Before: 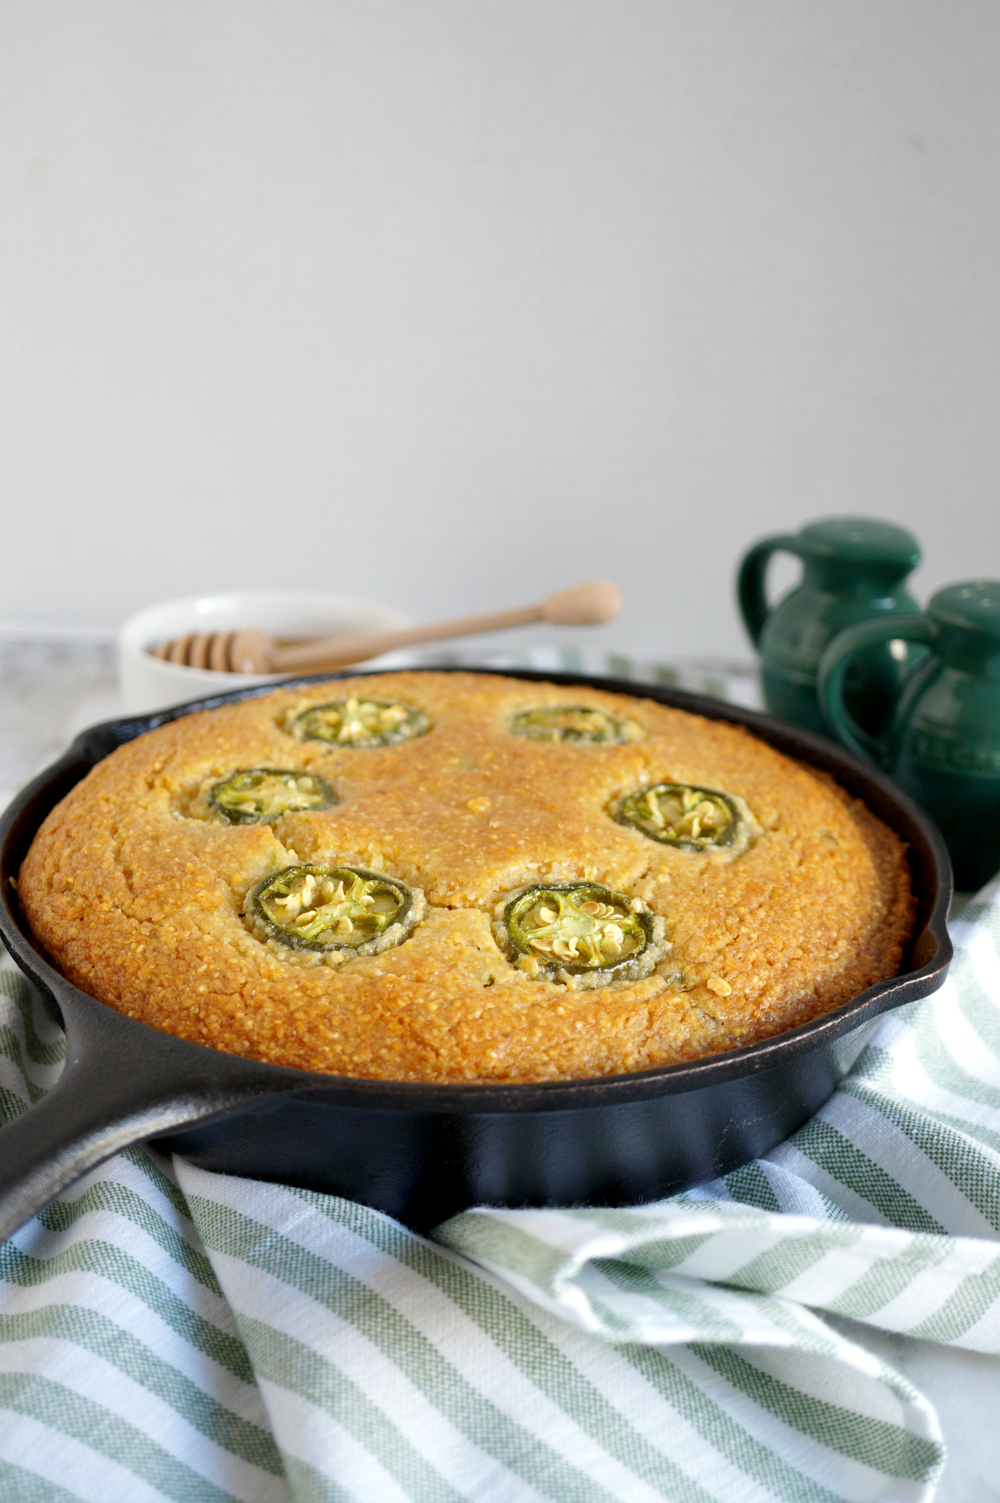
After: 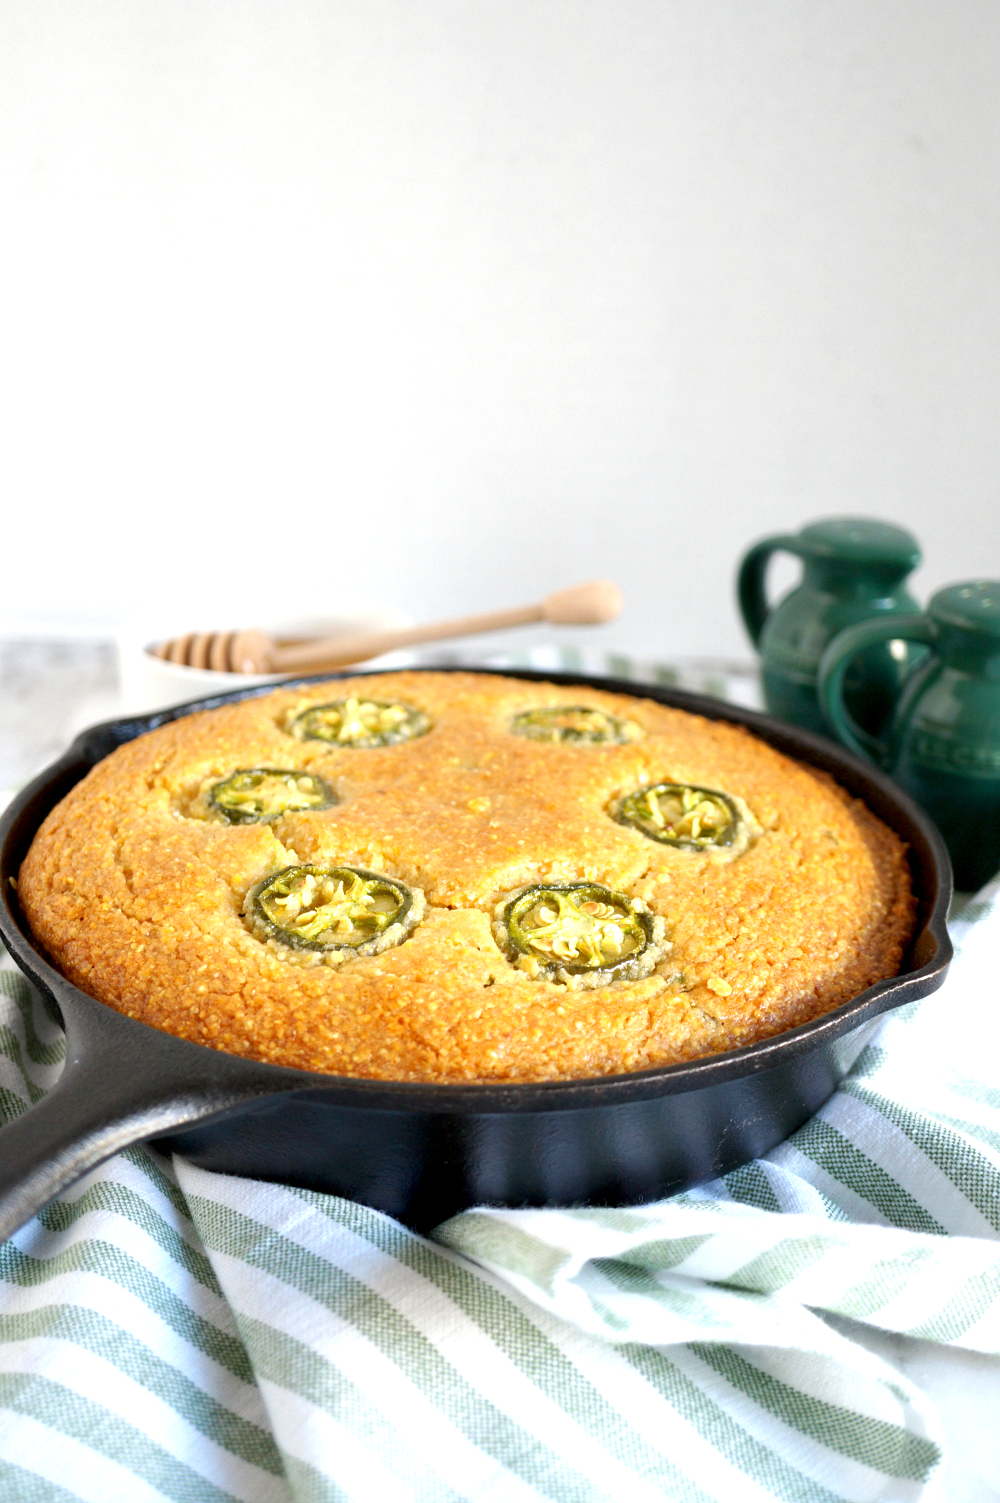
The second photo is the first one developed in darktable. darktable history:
exposure: exposure 0.611 EV, compensate highlight preservation false
